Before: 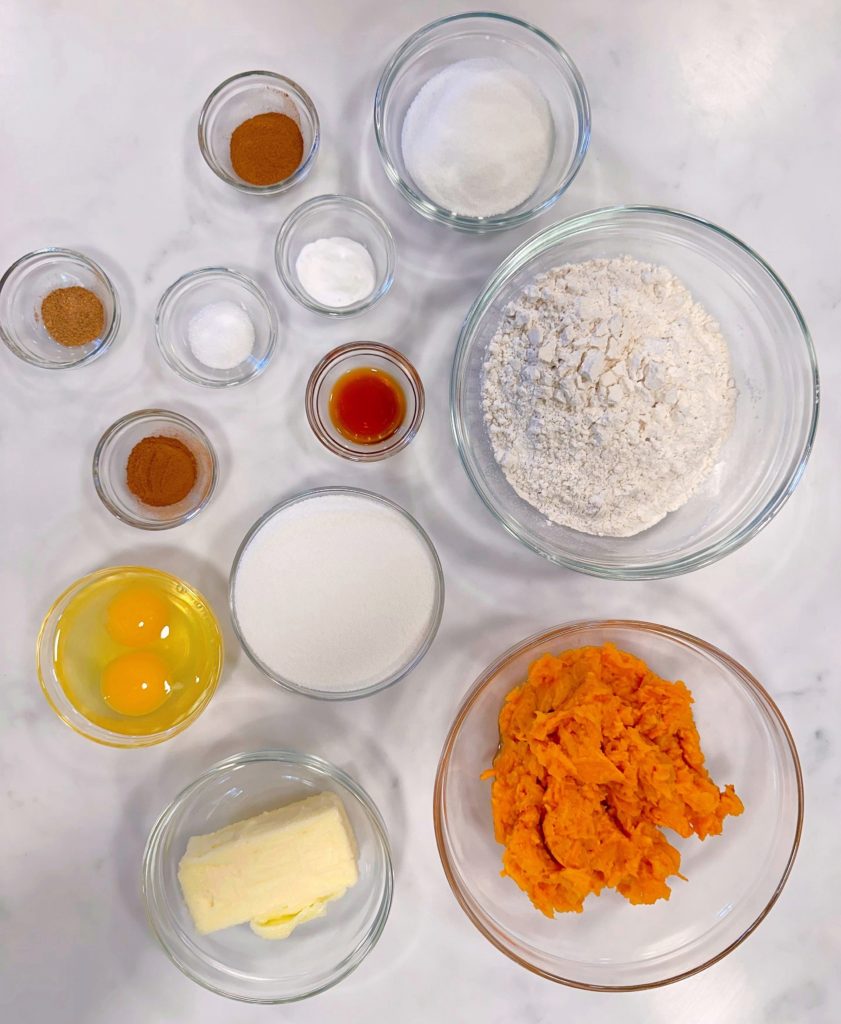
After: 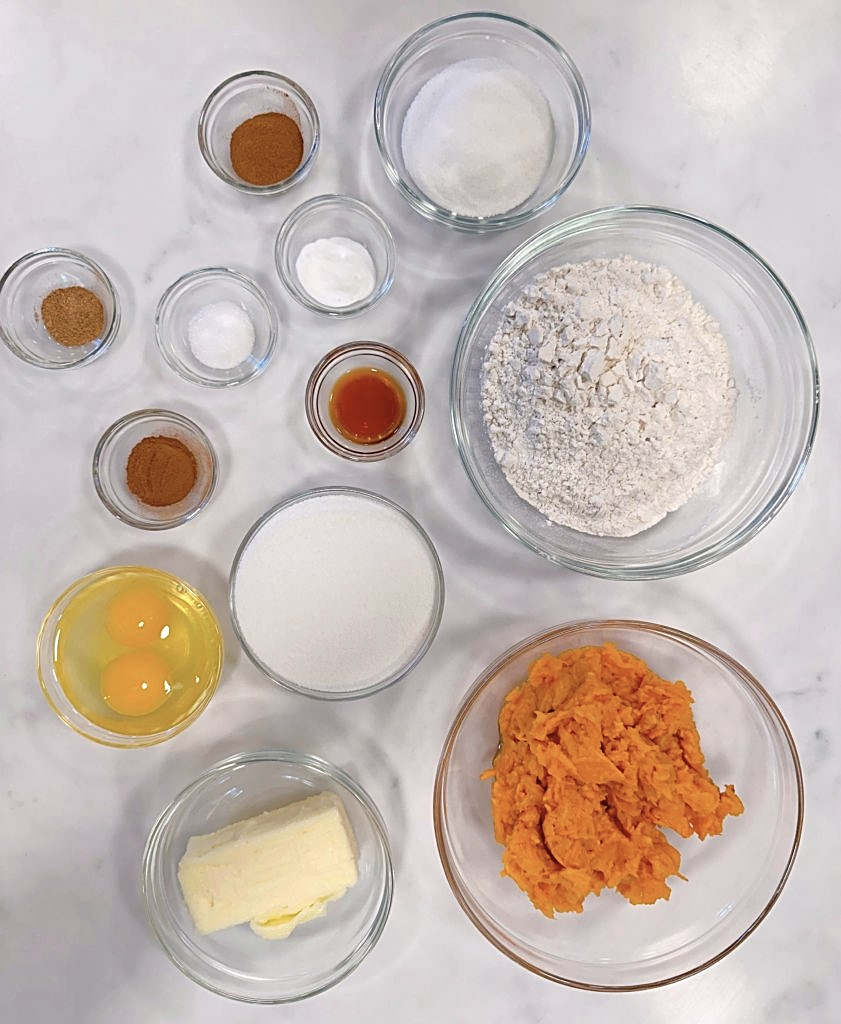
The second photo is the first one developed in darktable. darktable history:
color correction: highlights b* 0.059, saturation 0.816
sharpen: on, module defaults
contrast brightness saturation: saturation -0.065
